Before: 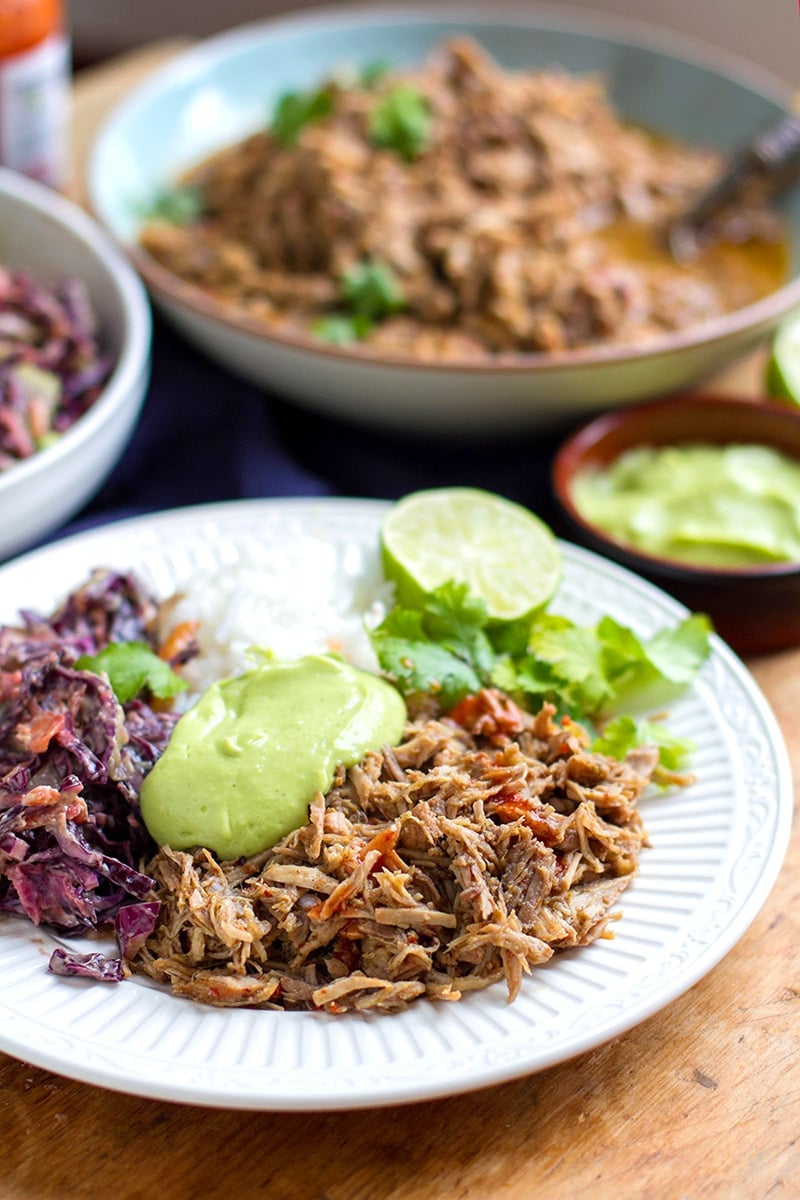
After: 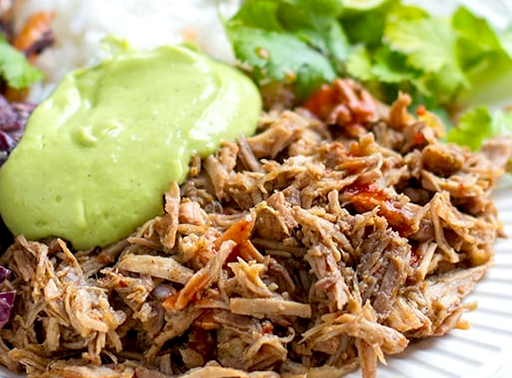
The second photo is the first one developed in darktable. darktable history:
crop: left 18.23%, top 50.871%, right 17.62%, bottom 16.923%
exposure: black level correction 0.005, exposure 0.015 EV, compensate highlight preservation false
tone equalizer: on, module defaults
